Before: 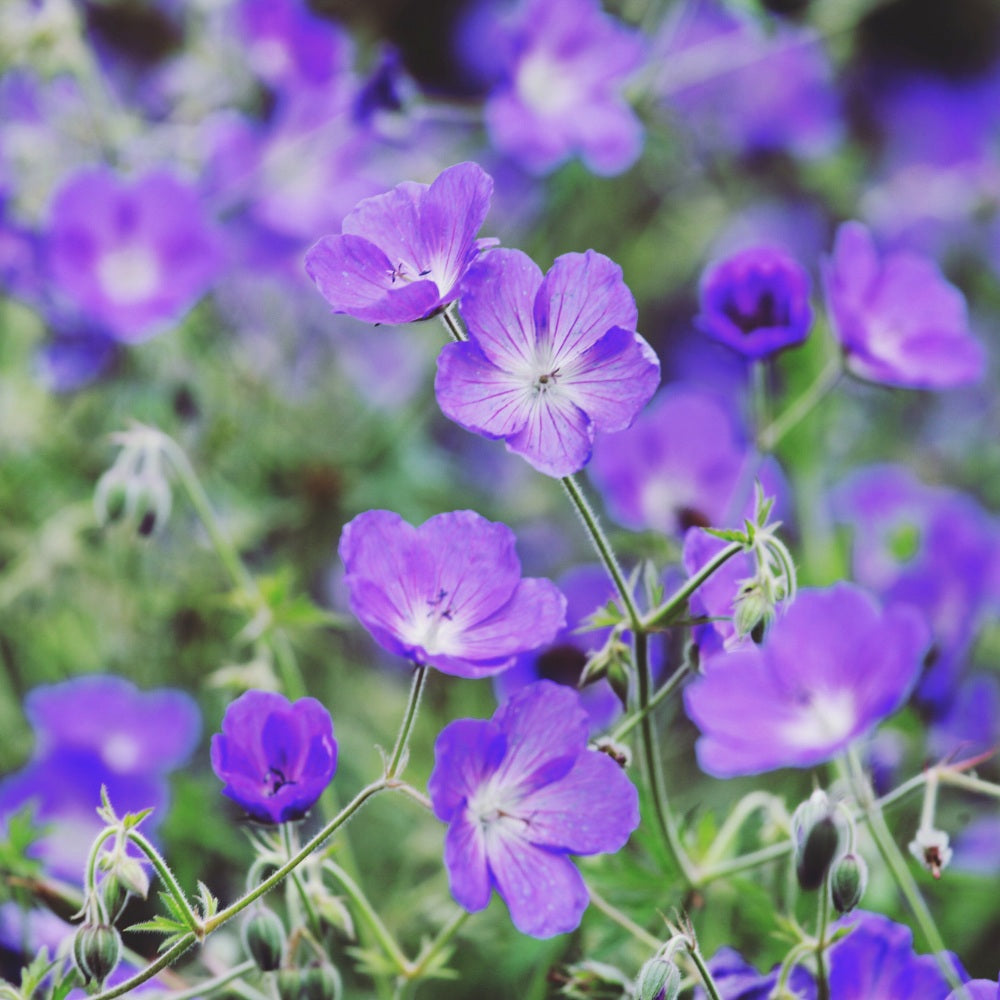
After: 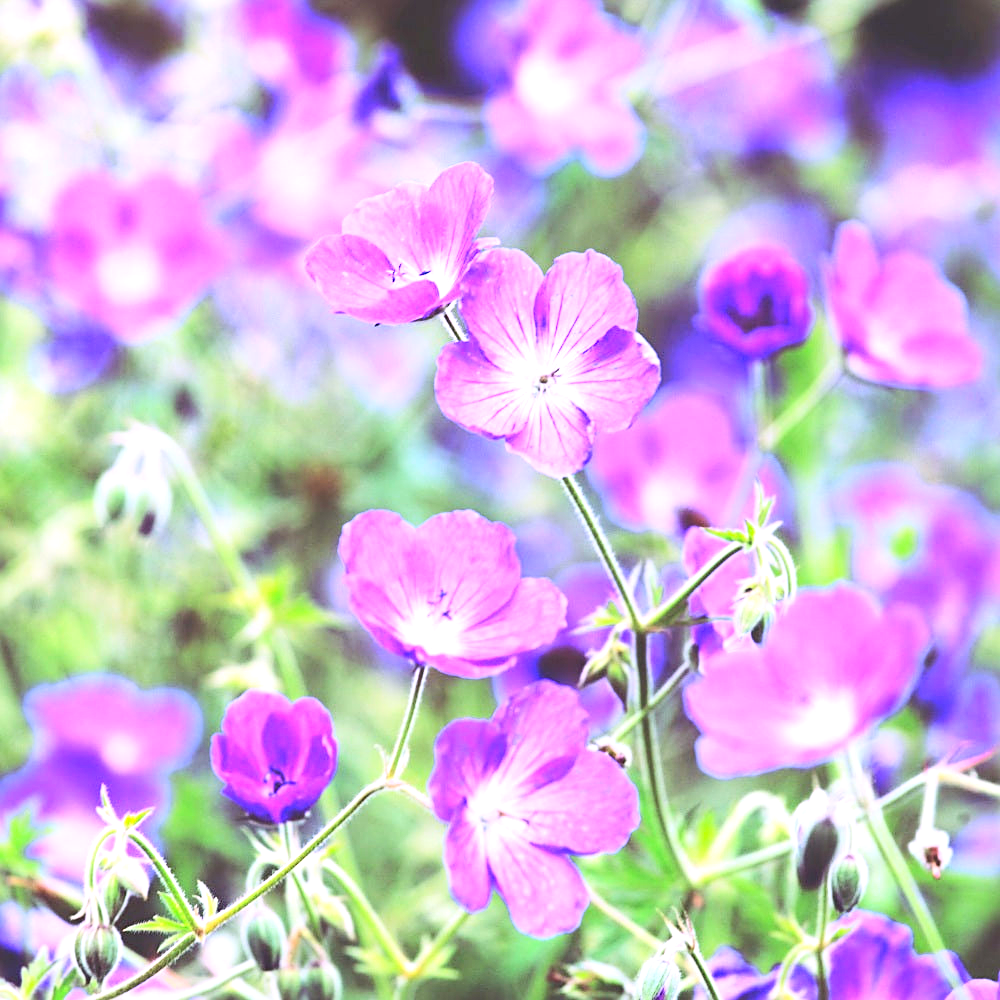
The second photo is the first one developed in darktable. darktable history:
exposure: exposure 1 EV, compensate highlight preservation false
sharpen: on, module defaults
white balance: red 1.05, blue 1.072
contrast brightness saturation: contrast 0.2, brightness 0.16, saturation 0.22
